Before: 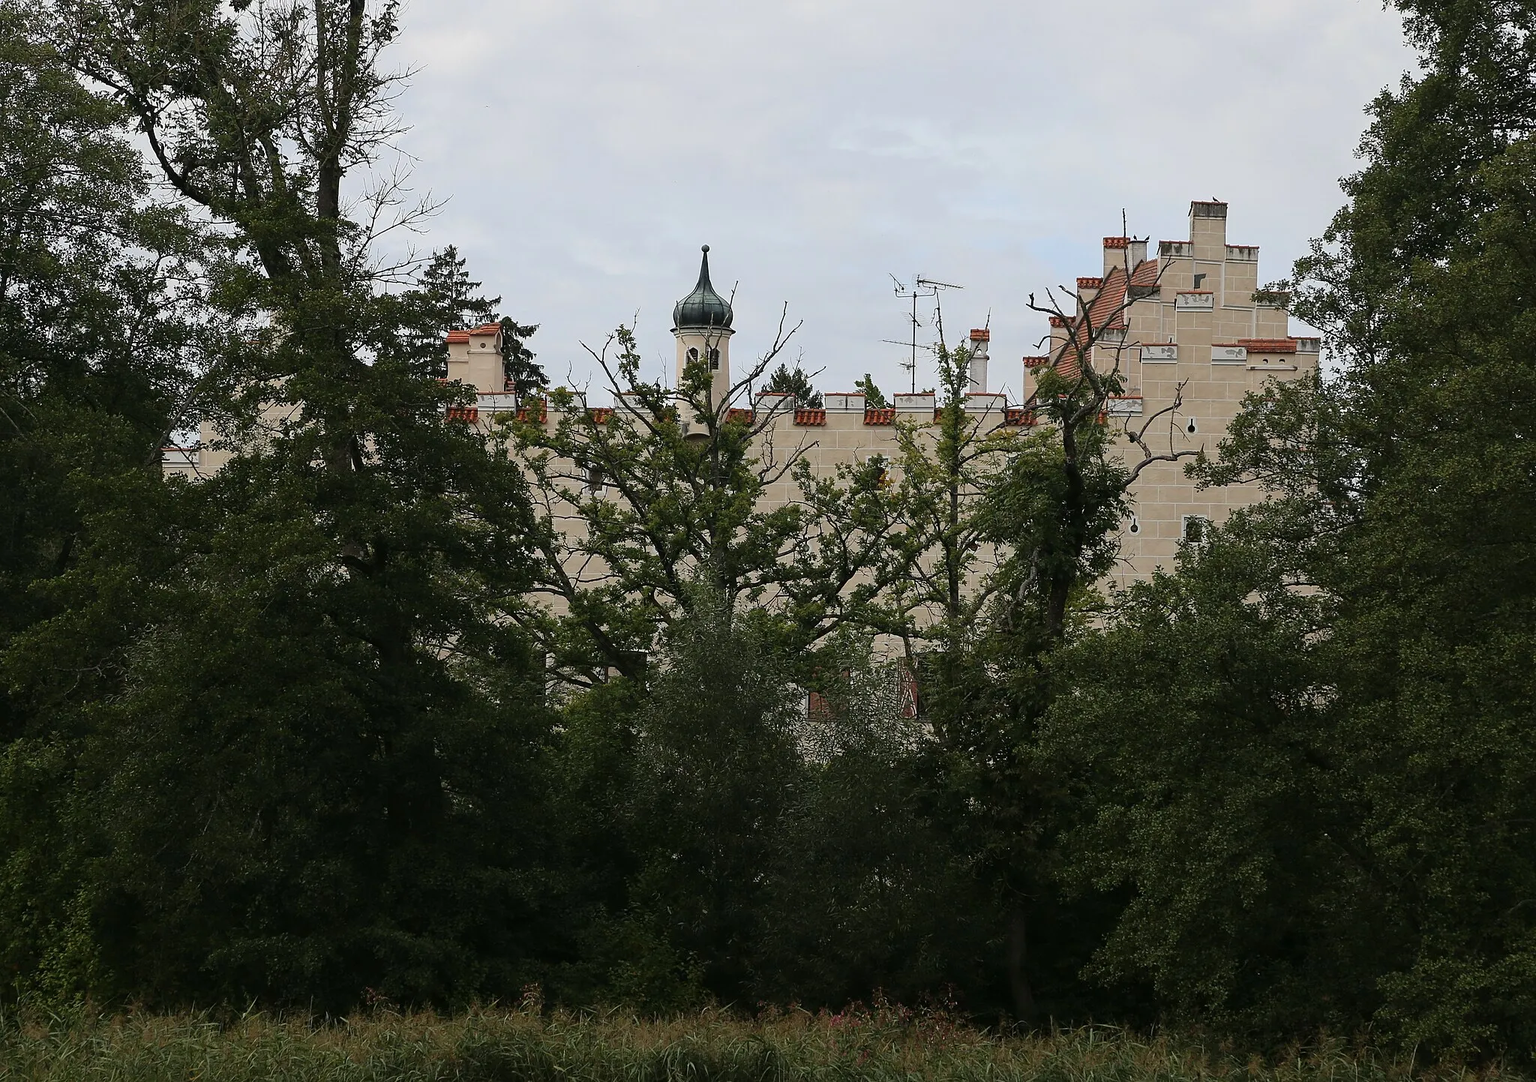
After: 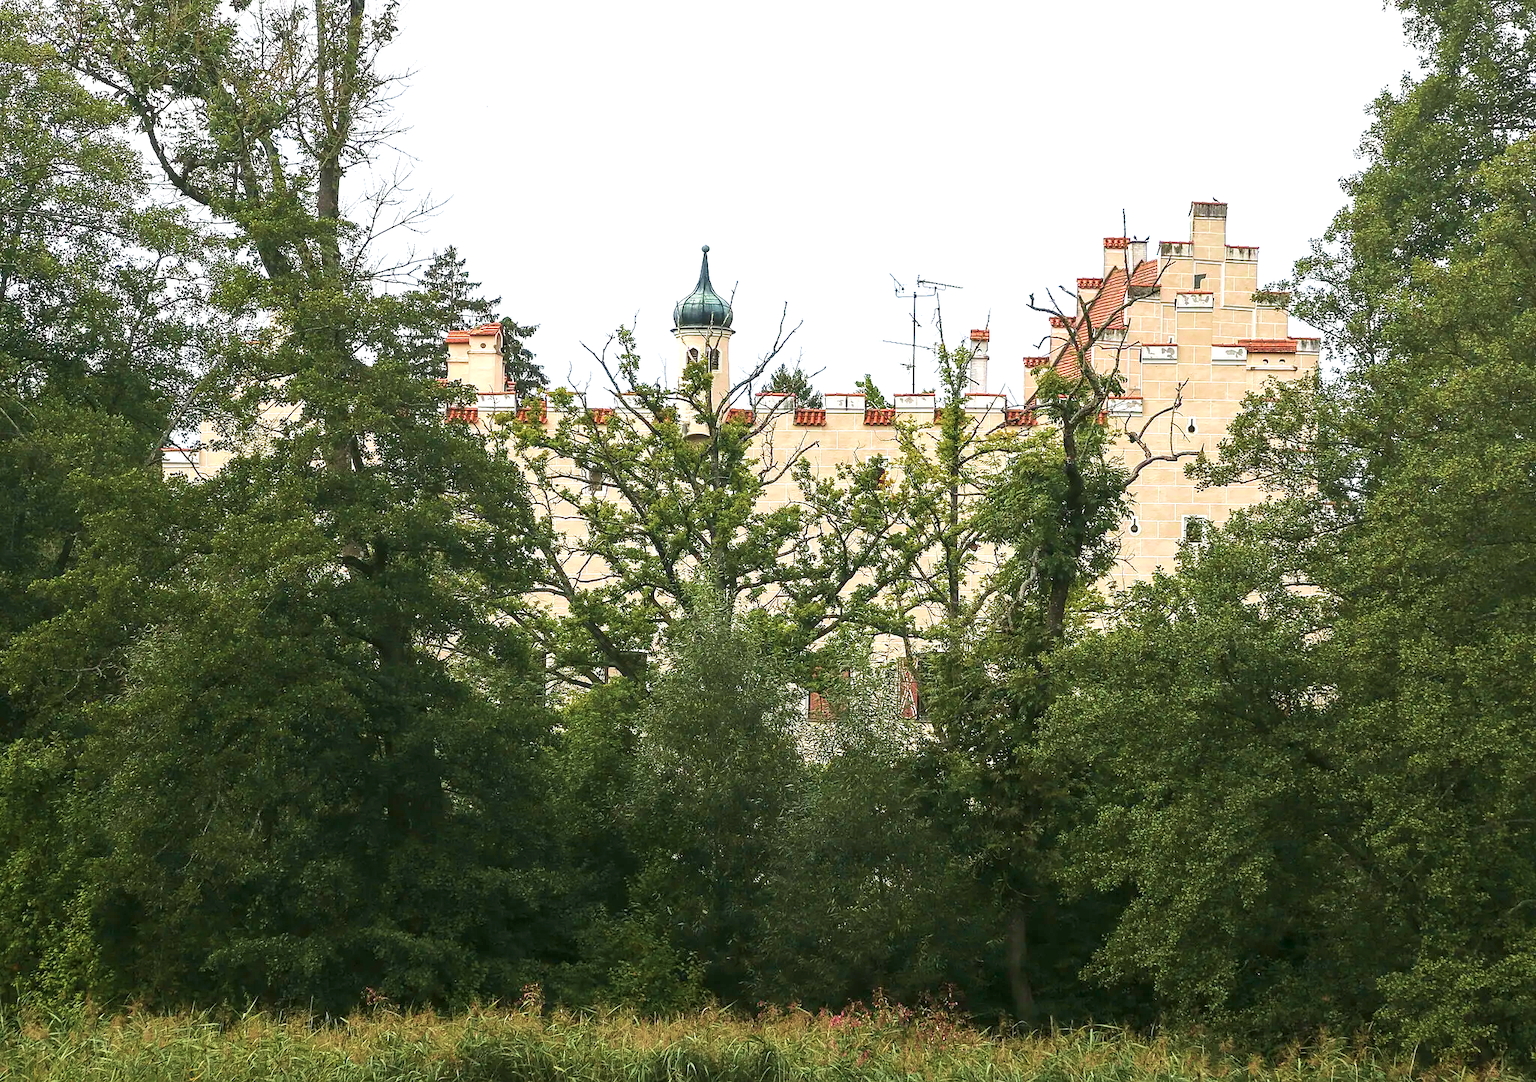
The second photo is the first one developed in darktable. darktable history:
contrast brightness saturation: contrast 0.029, brightness 0.059, saturation 0.129
exposure: black level correction 0, exposure 1.388 EV, compensate exposure bias true, compensate highlight preservation false
local contrast: detail 130%
velvia: strength 50.13%
